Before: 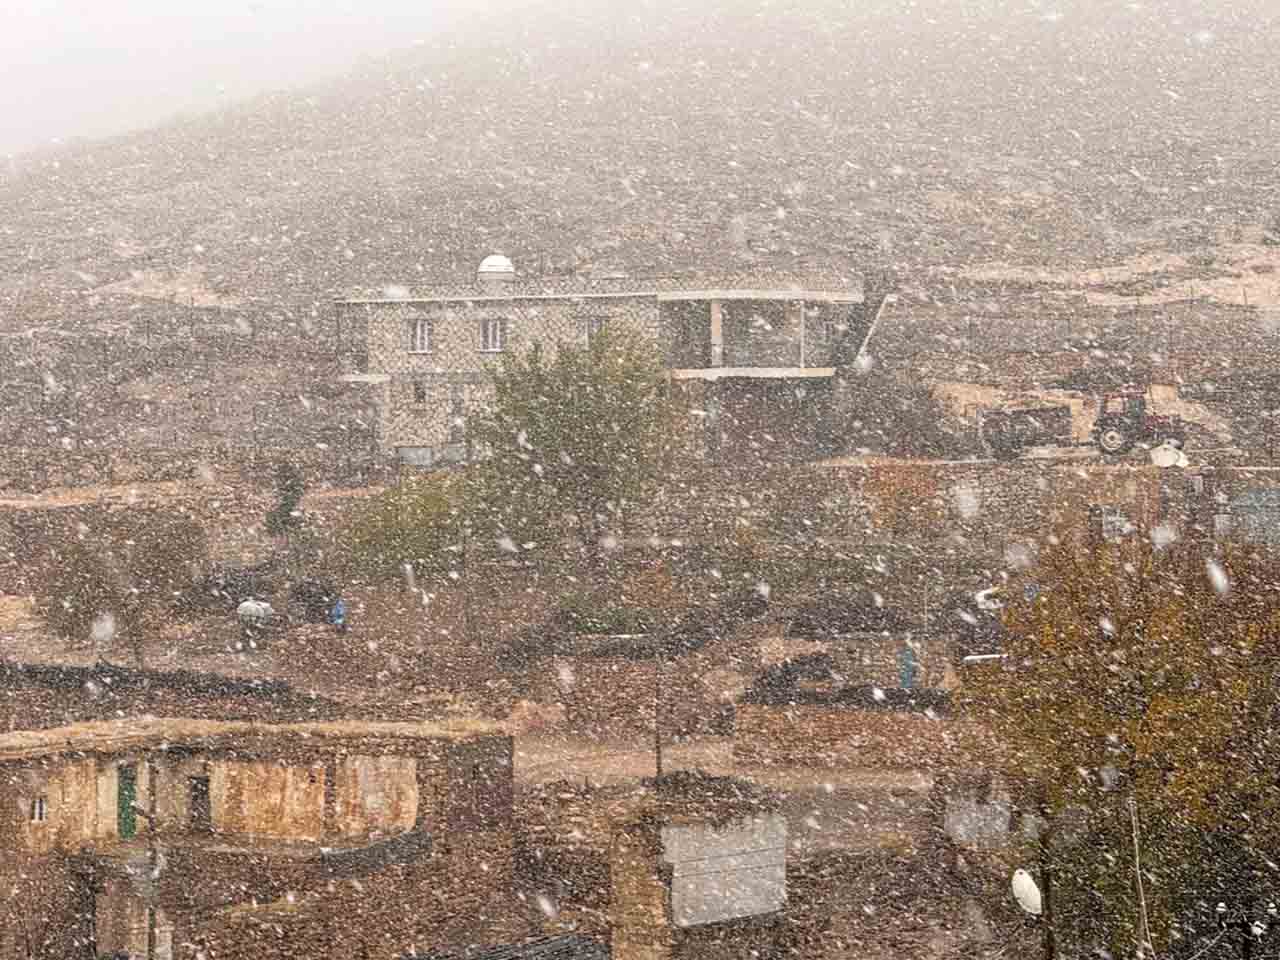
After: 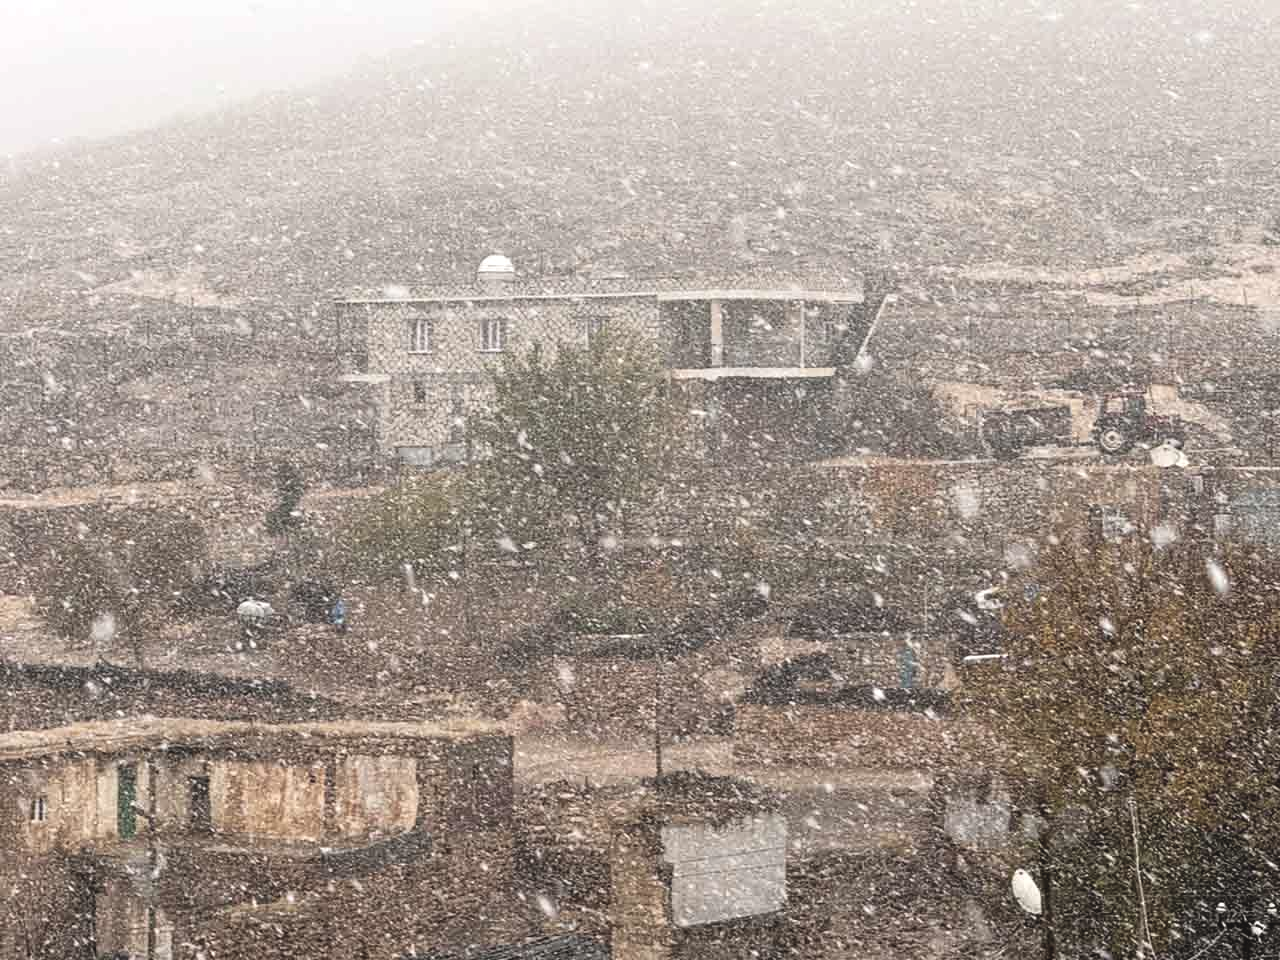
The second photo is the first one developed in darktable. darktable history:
exposure: black level correction -0.008, exposure 0.067 EV, compensate highlight preservation false
contrast brightness saturation: contrast 0.1, saturation -0.36
